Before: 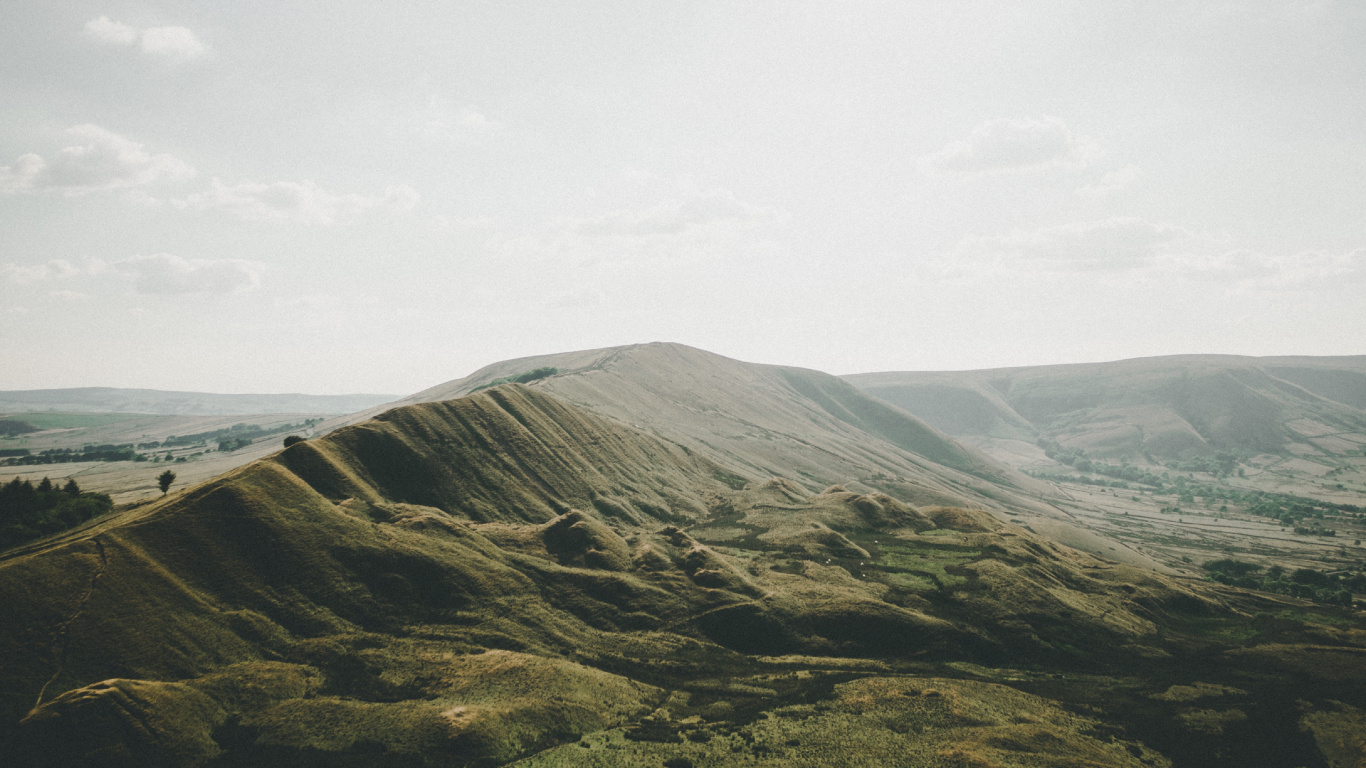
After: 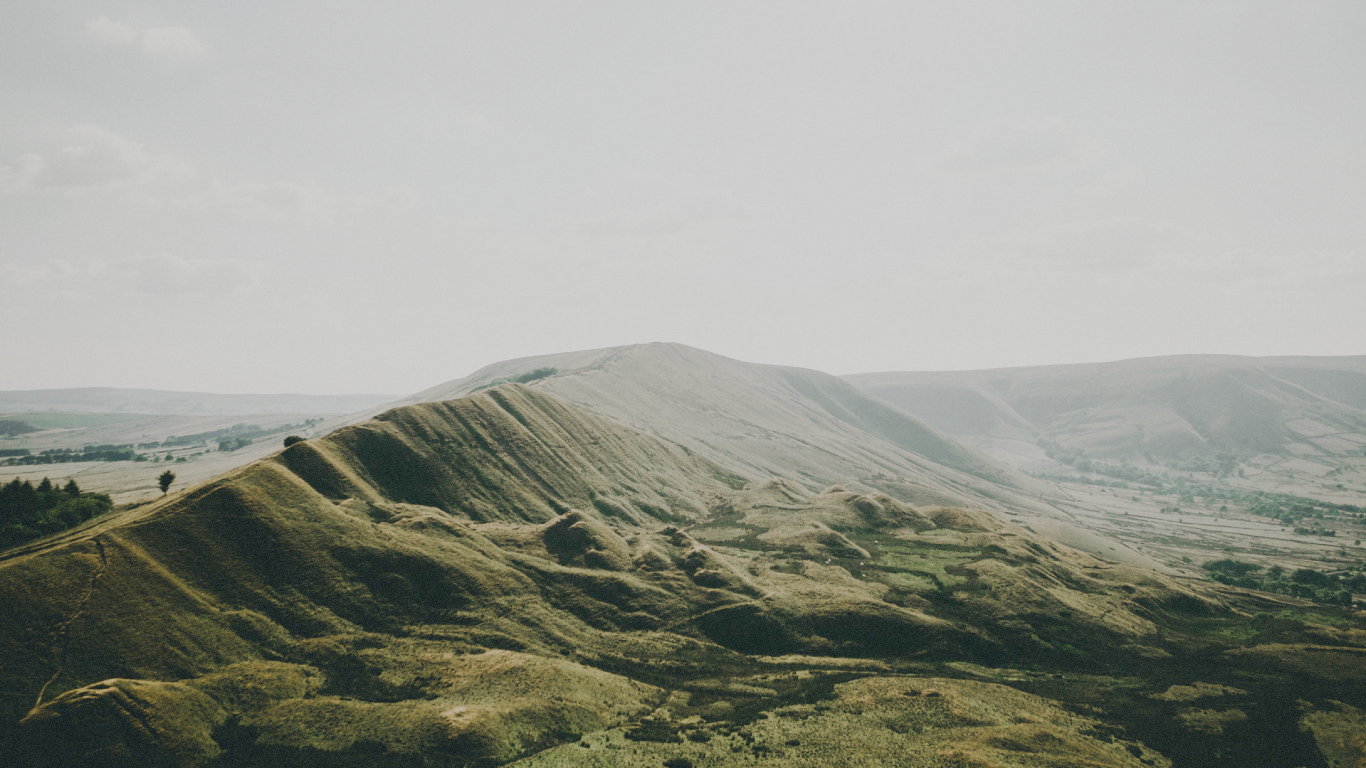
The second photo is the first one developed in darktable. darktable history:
filmic rgb: middle gray luminance 18%, black relative exposure -7.5 EV, white relative exposure 8.5 EV, threshold 6 EV, target black luminance 0%, hardness 2.23, latitude 18.37%, contrast 0.878, highlights saturation mix 5%, shadows ↔ highlights balance 10.15%, add noise in highlights 0, preserve chrominance no, color science v3 (2019), use custom middle-gray values true, iterations of high-quality reconstruction 0, contrast in highlights soft, enable highlight reconstruction true
exposure: exposure 0.6 EV, compensate highlight preservation false
